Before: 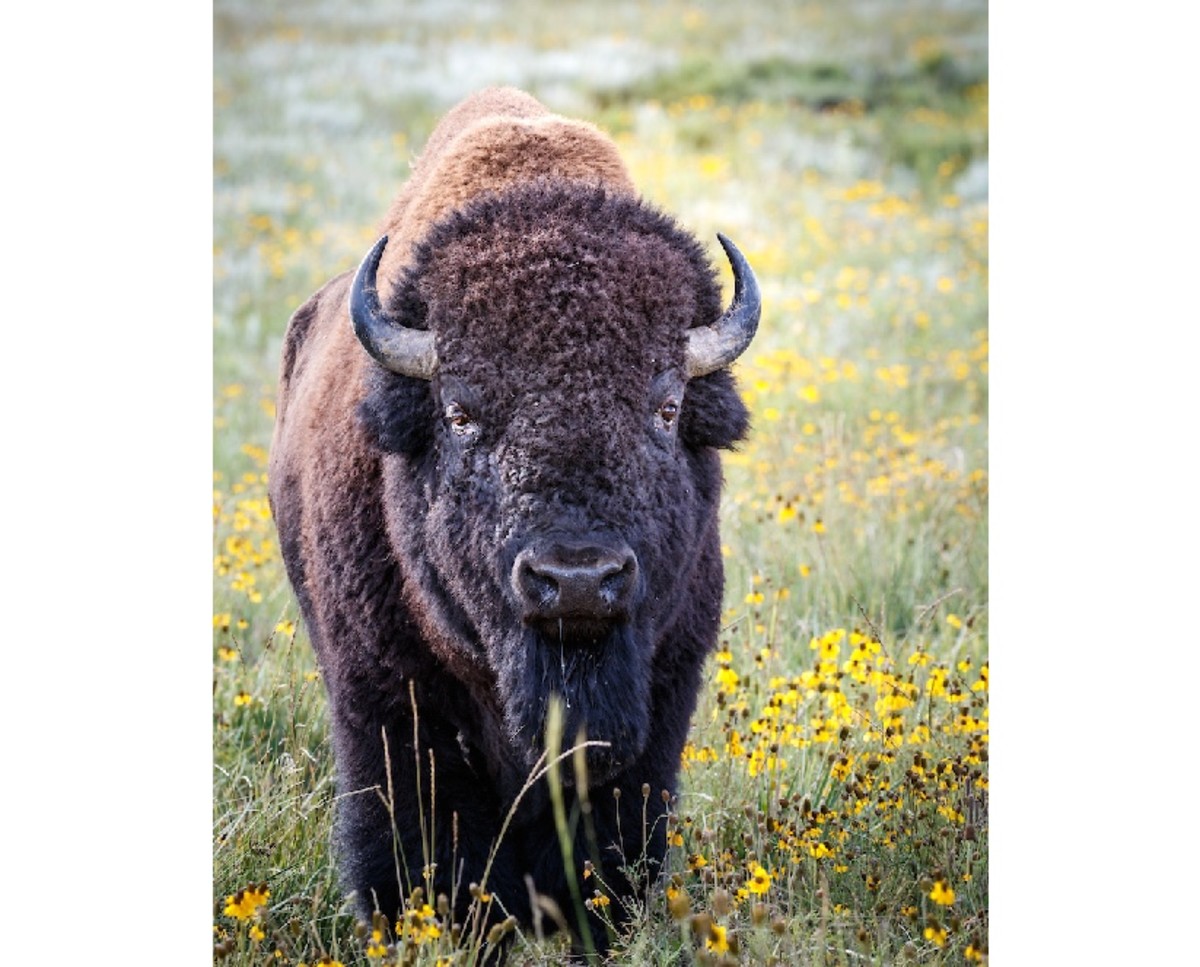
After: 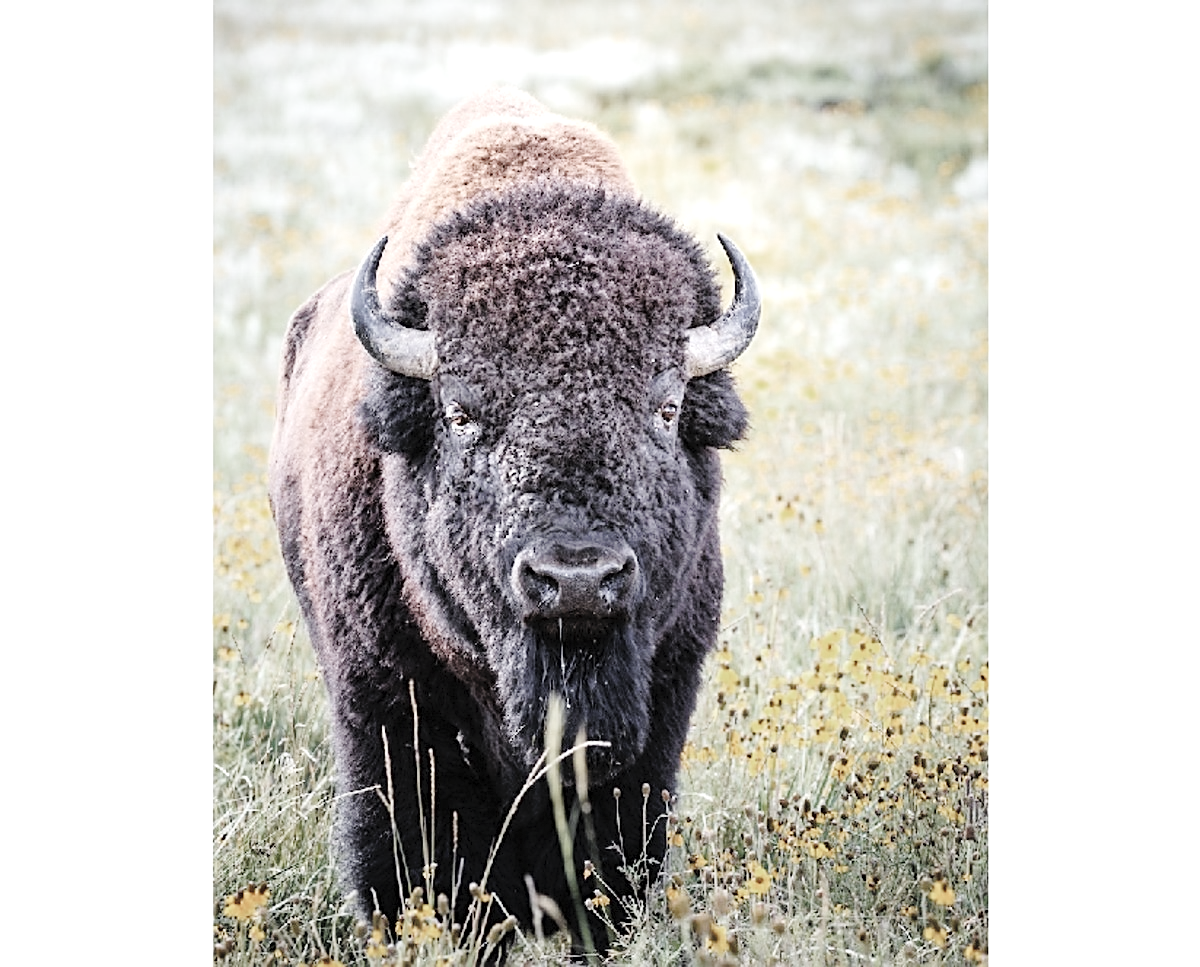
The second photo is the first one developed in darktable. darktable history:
sharpen: on, module defaults
tone equalizer: -8 EV -0.39 EV, -7 EV -0.373 EV, -6 EV -0.316 EV, -5 EV -0.249 EV, -3 EV 0.215 EV, -2 EV 0.326 EV, -1 EV 0.373 EV, +0 EV 0.437 EV
tone curve: curves: ch0 [(0, 0) (0.003, 0.005) (0.011, 0.013) (0.025, 0.027) (0.044, 0.044) (0.069, 0.06) (0.1, 0.081) (0.136, 0.114) (0.177, 0.16) (0.224, 0.211) (0.277, 0.277) (0.335, 0.354) (0.399, 0.435) (0.468, 0.538) (0.543, 0.626) (0.623, 0.708) (0.709, 0.789) (0.801, 0.867) (0.898, 0.935) (1, 1)], preserve colors none
contrast brightness saturation: brightness 0.186, saturation -0.515
color zones: curves: ch0 [(0, 0.48) (0.209, 0.398) (0.305, 0.332) (0.429, 0.493) (0.571, 0.5) (0.714, 0.5) (0.857, 0.5) (1, 0.48)]; ch1 [(0, 0.633) (0.143, 0.586) (0.286, 0.489) (0.429, 0.448) (0.571, 0.31) (0.714, 0.335) (0.857, 0.492) (1, 0.633)]; ch2 [(0, 0.448) (0.143, 0.498) (0.286, 0.5) (0.429, 0.5) (0.571, 0.5) (0.714, 0.5) (0.857, 0.5) (1, 0.448)]
